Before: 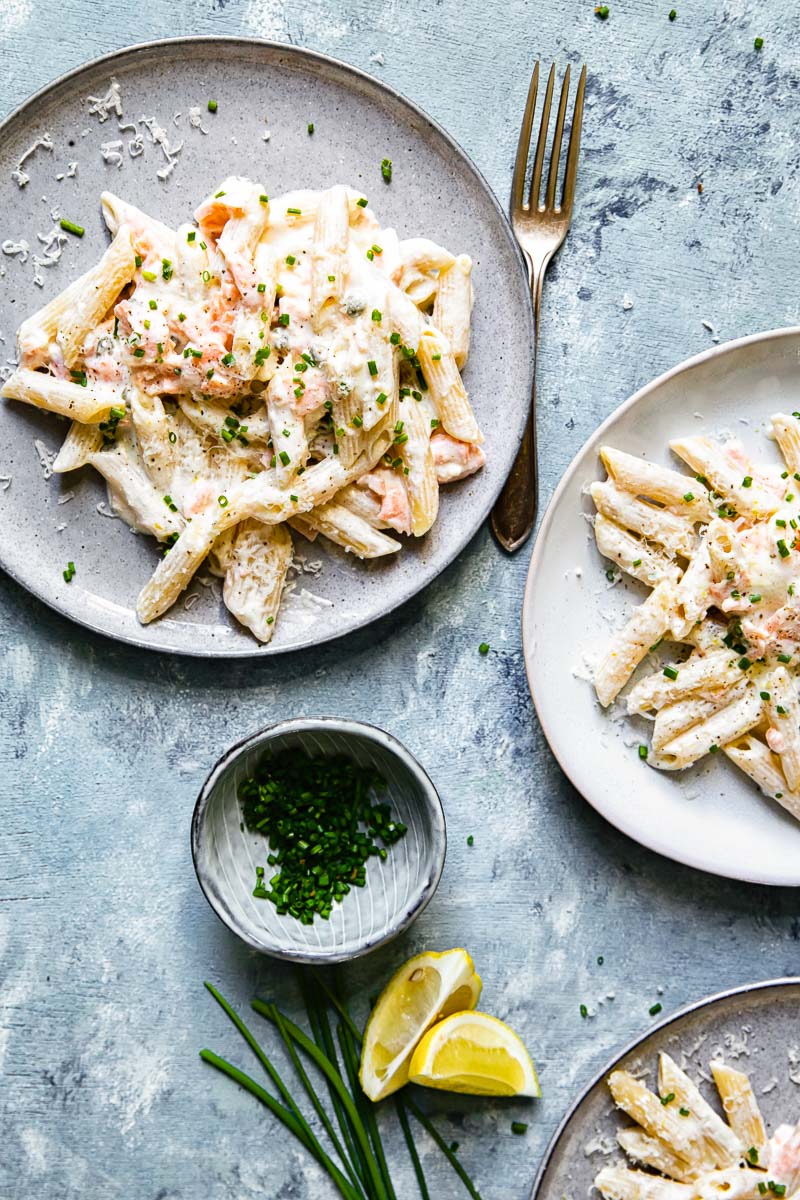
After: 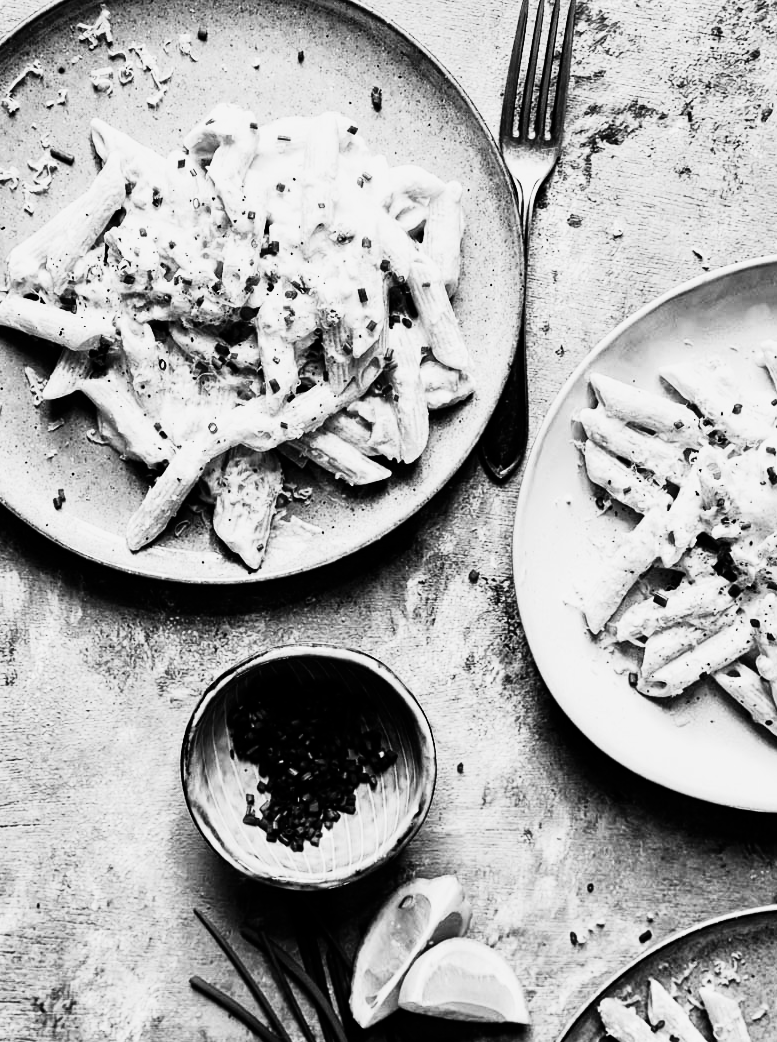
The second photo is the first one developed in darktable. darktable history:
crop: left 1.328%, top 6.095%, right 1.467%, bottom 7.026%
tone curve: curves: ch0 [(0, 0) (0.059, 0.027) (0.178, 0.105) (0.292, 0.233) (0.485, 0.472) (0.837, 0.887) (1, 0.983)]; ch1 [(0, 0) (0.23, 0.166) (0.34, 0.298) (0.371, 0.334) (0.435, 0.413) (0.477, 0.469) (0.499, 0.498) (0.534, 0.551) (0.56, 0.585) (0.754, 0.801) (1, 1)]; ch2 [(0, 0) (0.431, 0.414) (0.498, 0.503) (0.524, 0.531) (0.568, 0.567) (0.6, 0.597) (0.65, 0.651) (0.752, 0.764) (1, 1)], preserve colors none
contrast brightness saturation: contrast -0.033, brightness -0.591, saturation -1
base curve: curves: ch0 [(0, 0) (0.028, 0.03) (0.121, 0.232) (0.46, 0.748) (0.859, 0.968) (1, 1)], preserve colors none
